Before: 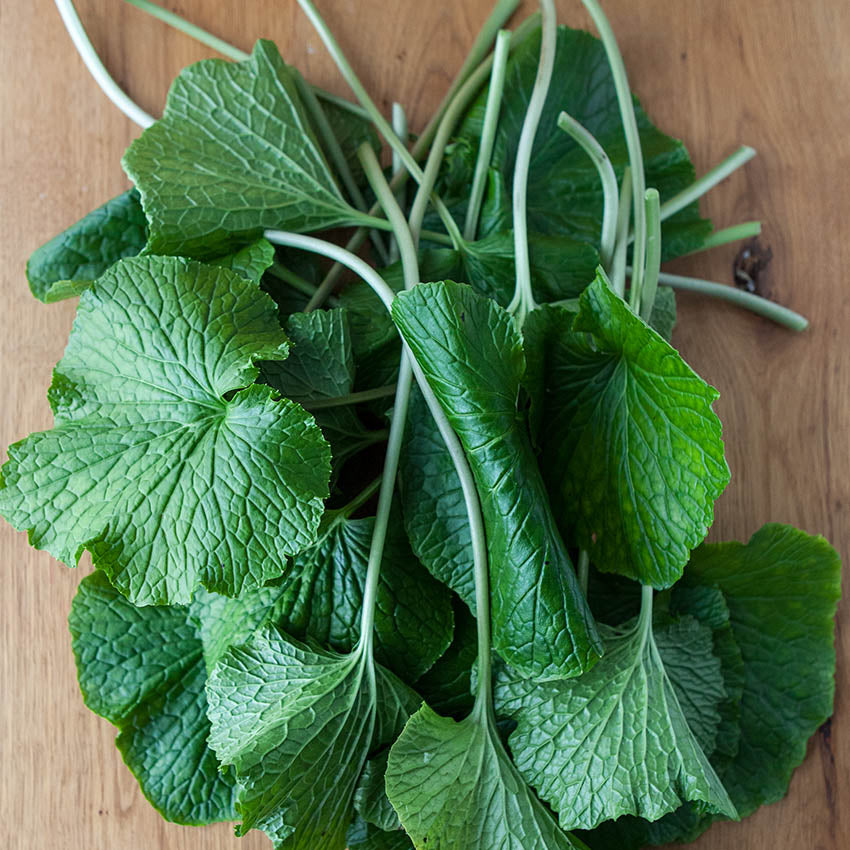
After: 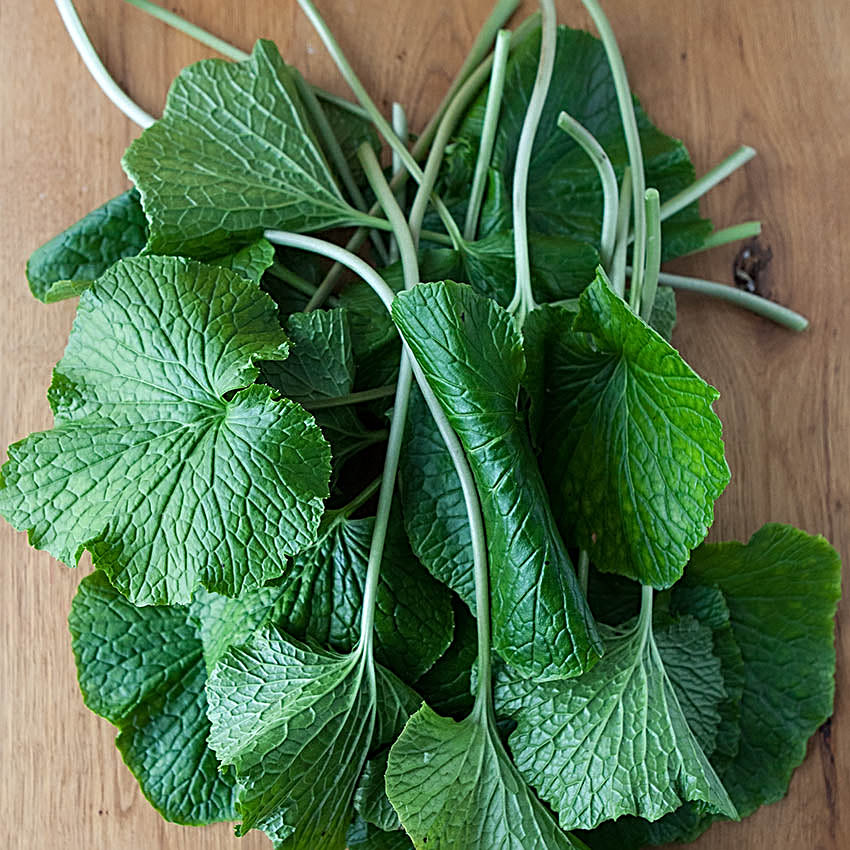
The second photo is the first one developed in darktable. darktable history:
sharpen: radius 2.53, amount 0.62
